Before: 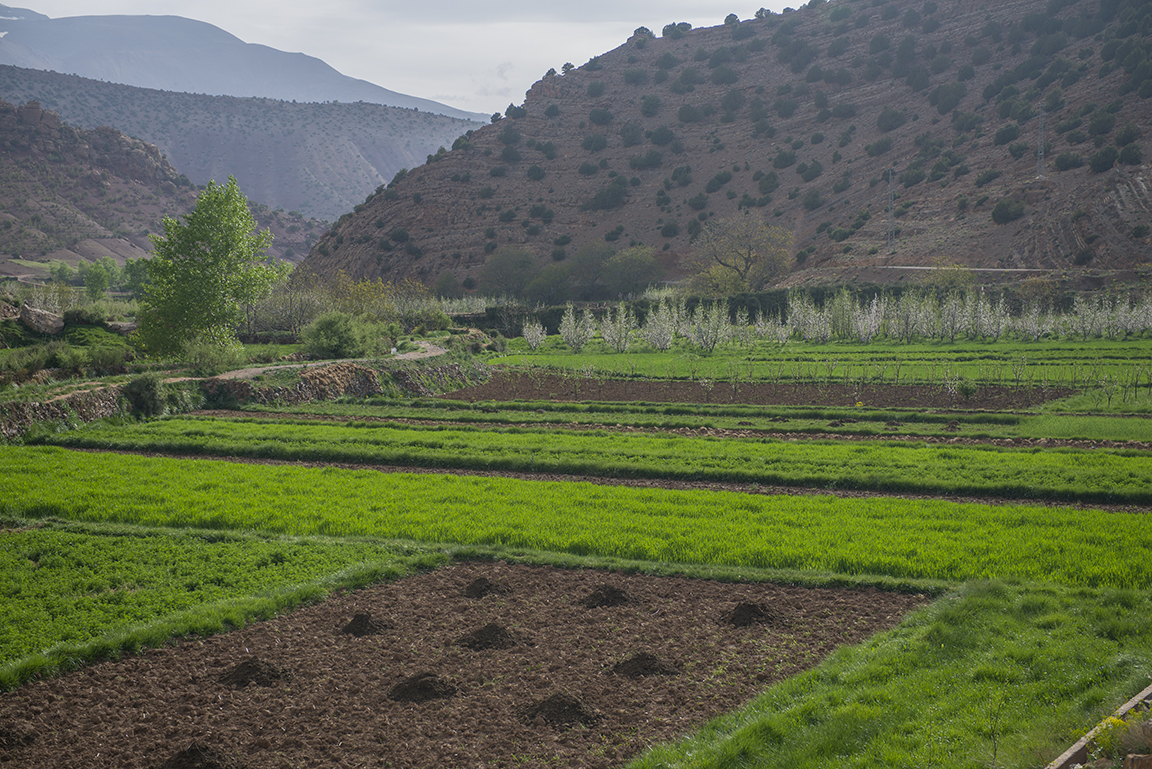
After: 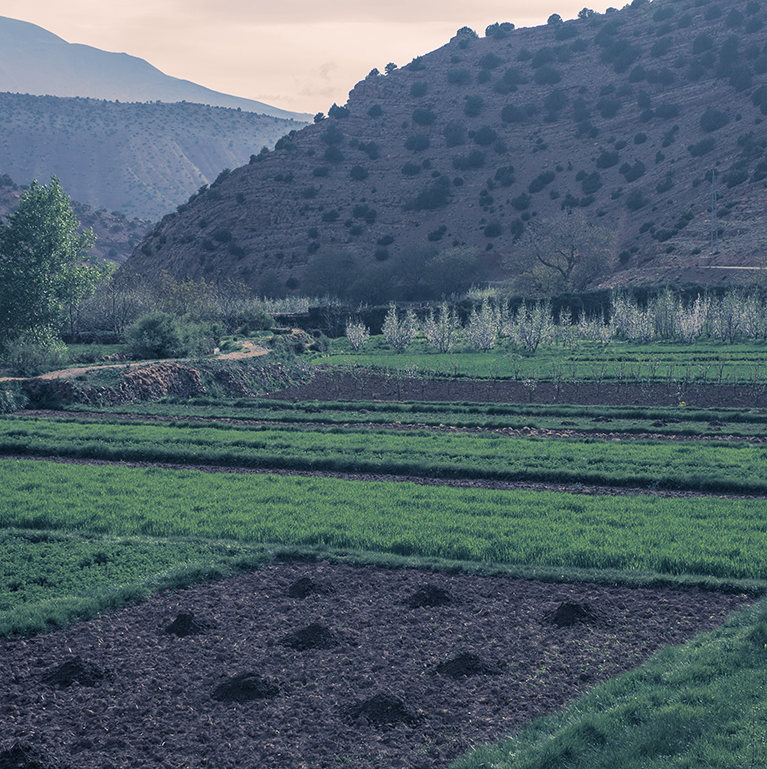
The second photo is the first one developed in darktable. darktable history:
split-toning: shadows › hue 226.8°, shadows › saturation 0.56, highlights › hue 28.8°, balance -40, compress 0%
exposure: exposure -0.116 EV, compensate exposure bias true, compensate highlight preservation false
shadows and highlights: radius 44.78, white point adjustment 6.64, compress 79.65%, highlights color adjustment 78.42%, soften with gaussian
crop: left 15.419%, right 17.914%
